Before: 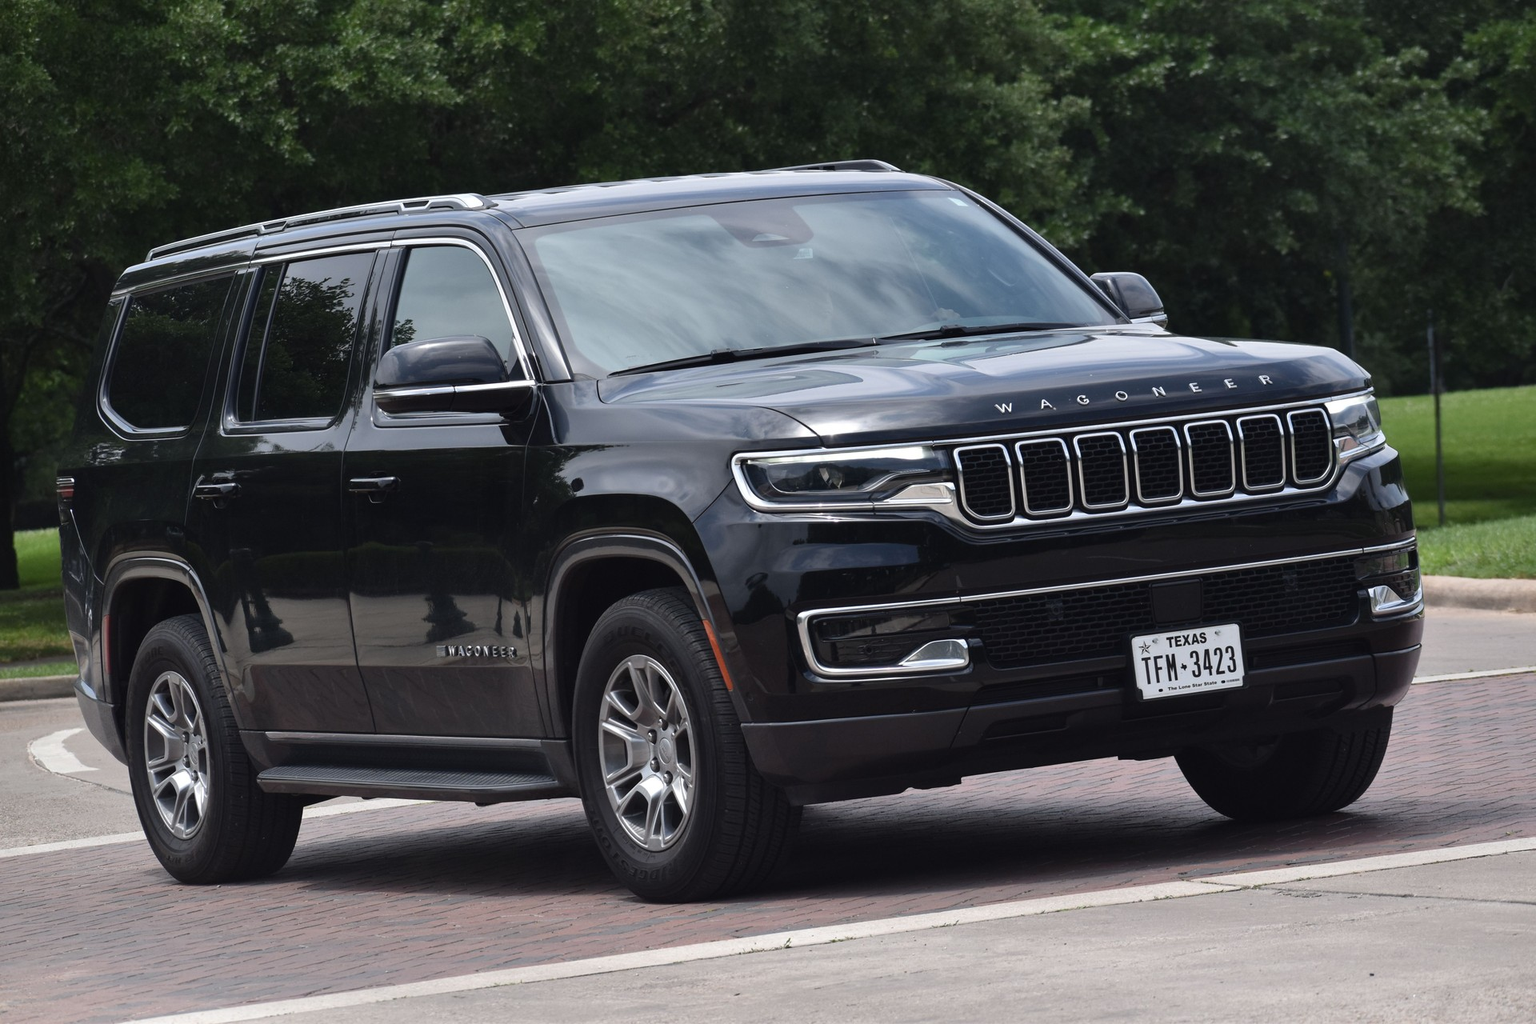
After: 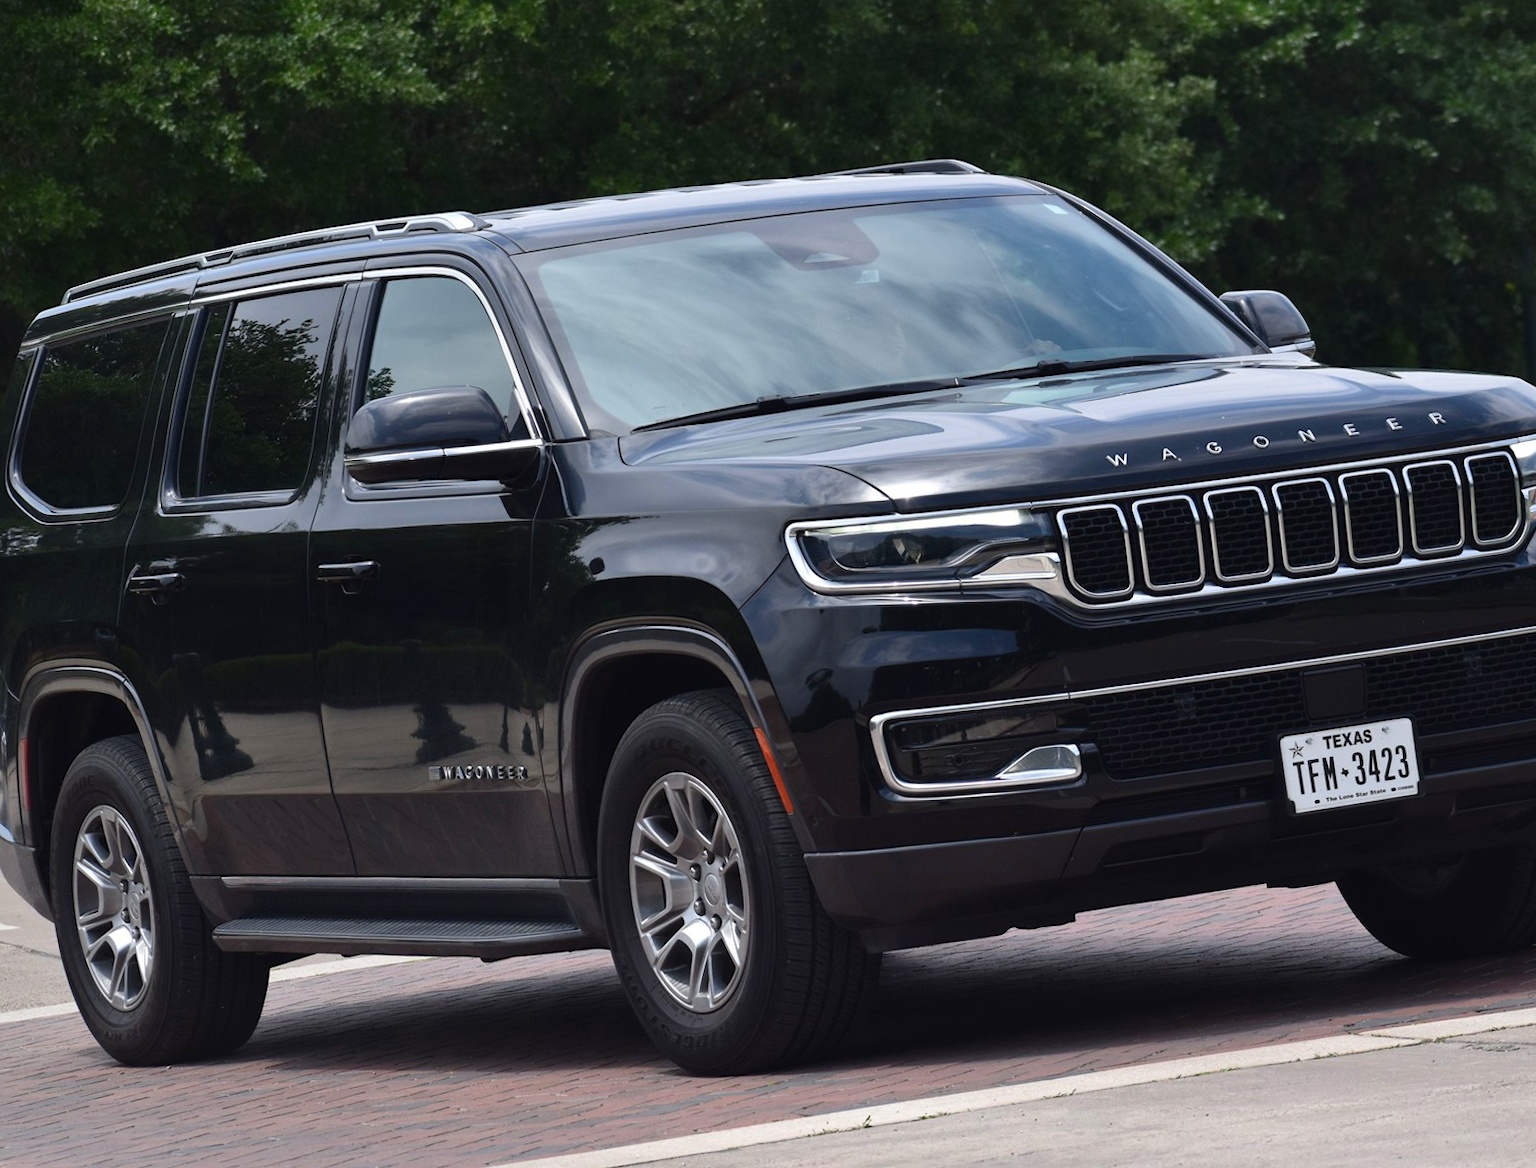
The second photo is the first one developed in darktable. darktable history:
contrast brightness saturation: contrast 0.09, saturation 0.282
crop and rotate: angle 1.29°, left 4.375%, top 1.111%, right 11.269%, bottom 2.632%
